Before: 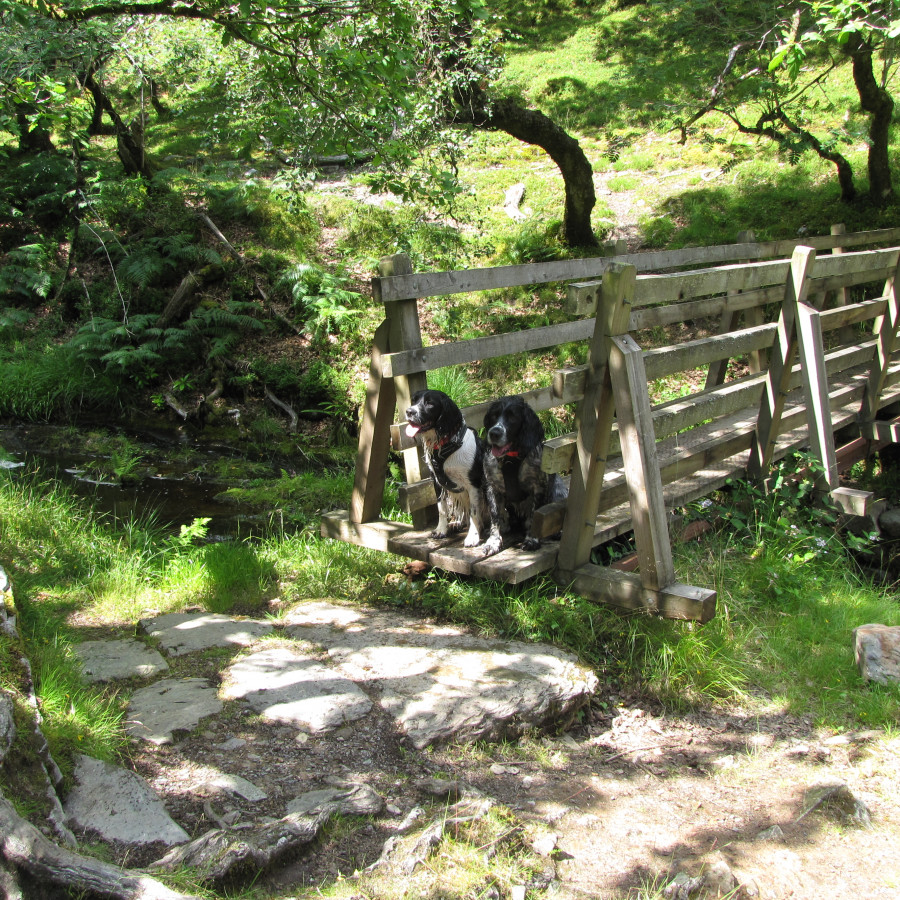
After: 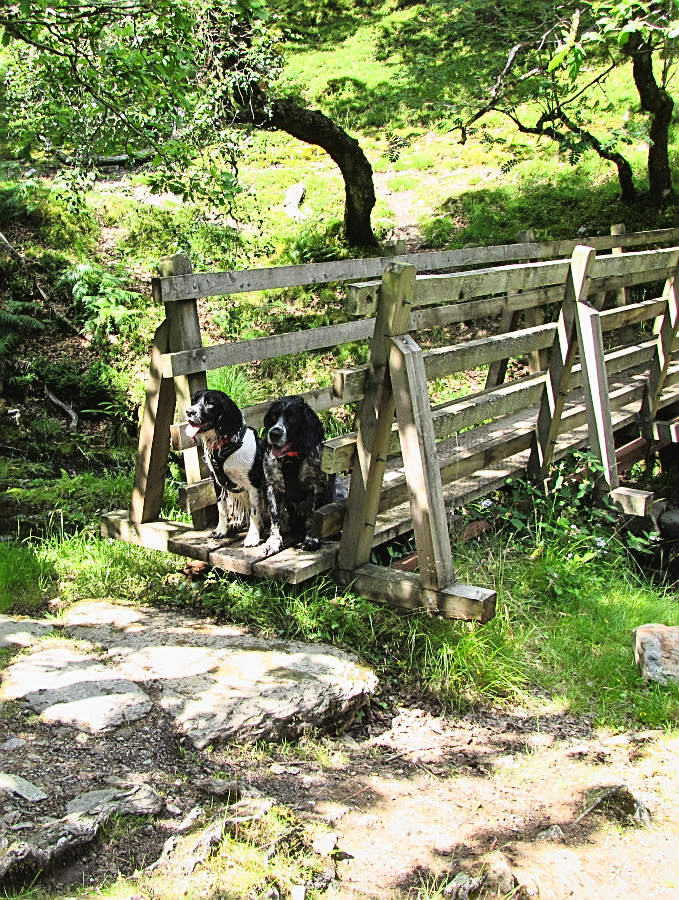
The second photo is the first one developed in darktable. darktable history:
tone curve: curves: ch0 [(0.003, 0.032) (0.037, 0.037) (0.142, 0.117) (0.279, 0.311) (0.405, 0.49) (0.526, 0.651) (0.722, 0.857) (0.875, 0.946) (1, 0.98)]; ch1 [(0, 0) (0.305, 0.325) (0.453, 0.437) (0.482, 0.473) (0.501, 0.498) (0.515, 0.523) (0.559, 0.591) (0.6, 0.659) (0.656, 0.71) (1, 1)]; ch2 [(0, 0) (0.323, 0.277) (0.424, 0.396) (0.479, 0.484) (0.499, 0.502) (0.515, 0.537) (0.564, 0.595) (0.644, 0.703) (0.742, 0.803) (1, 1)], color space Lab, linked channels, preserve colors none
crop and rotate: left 24.501%
sharpen: amount 0.75
shadows and highlights: highlights color adjustment 32.6%, soften with gaussian
